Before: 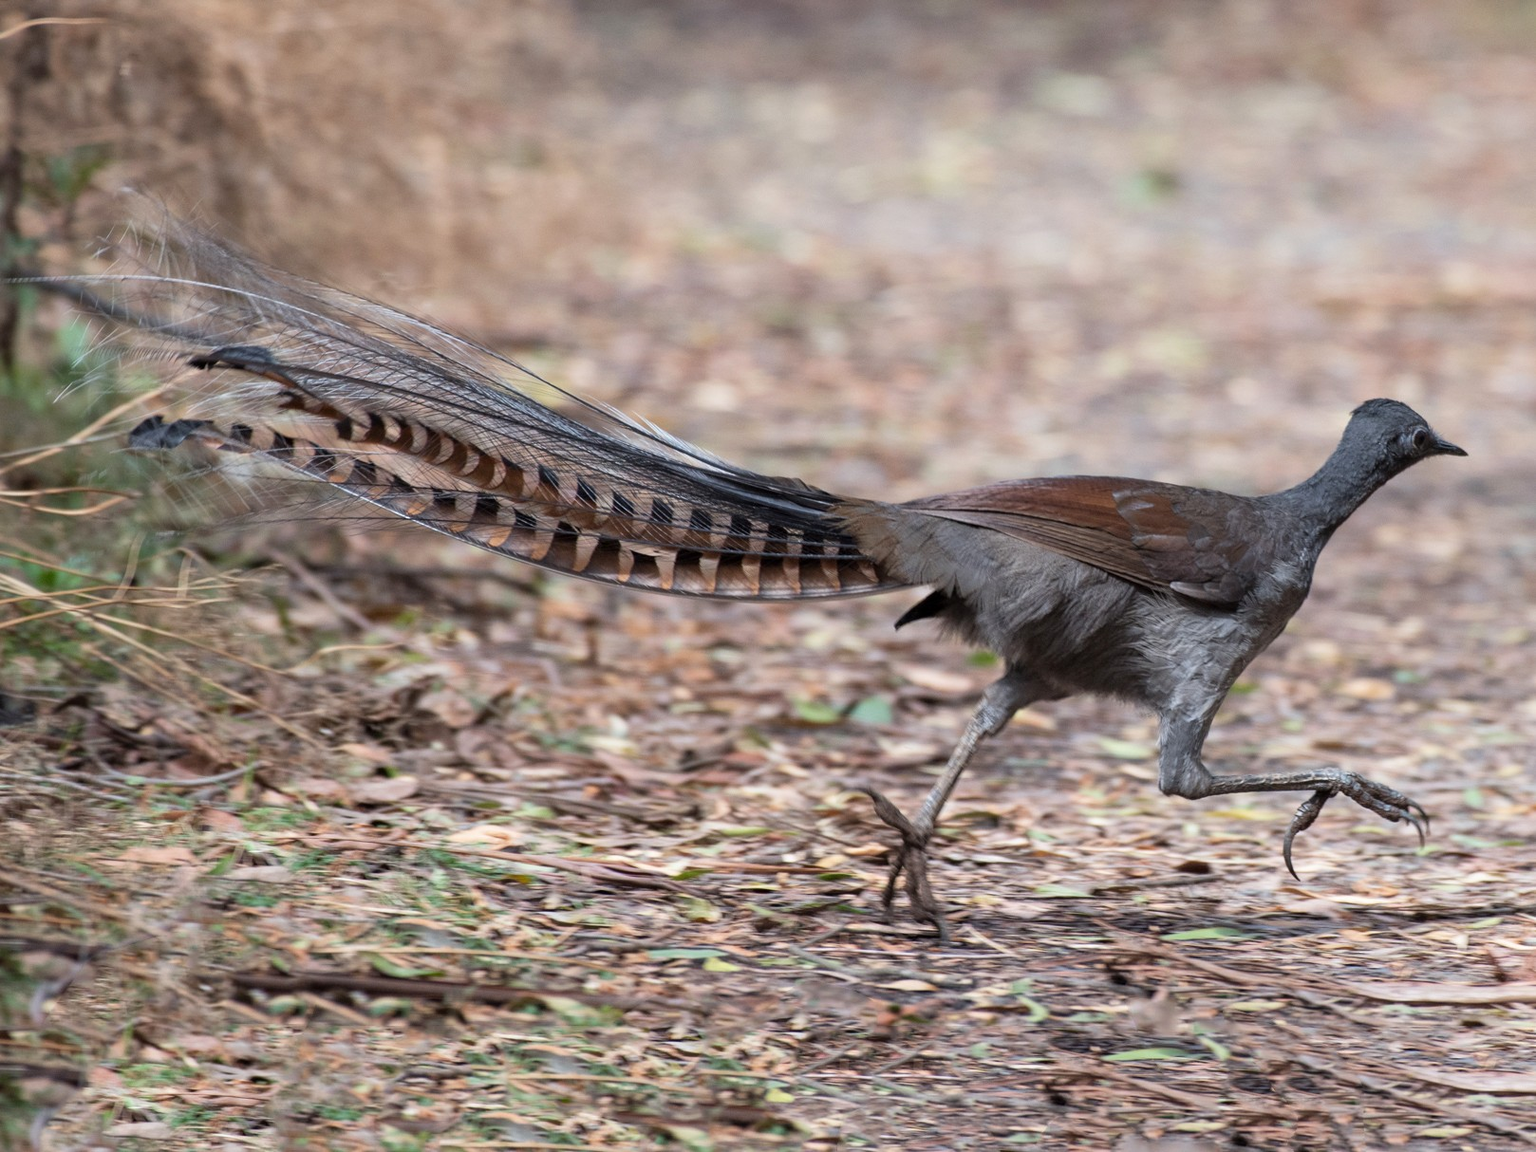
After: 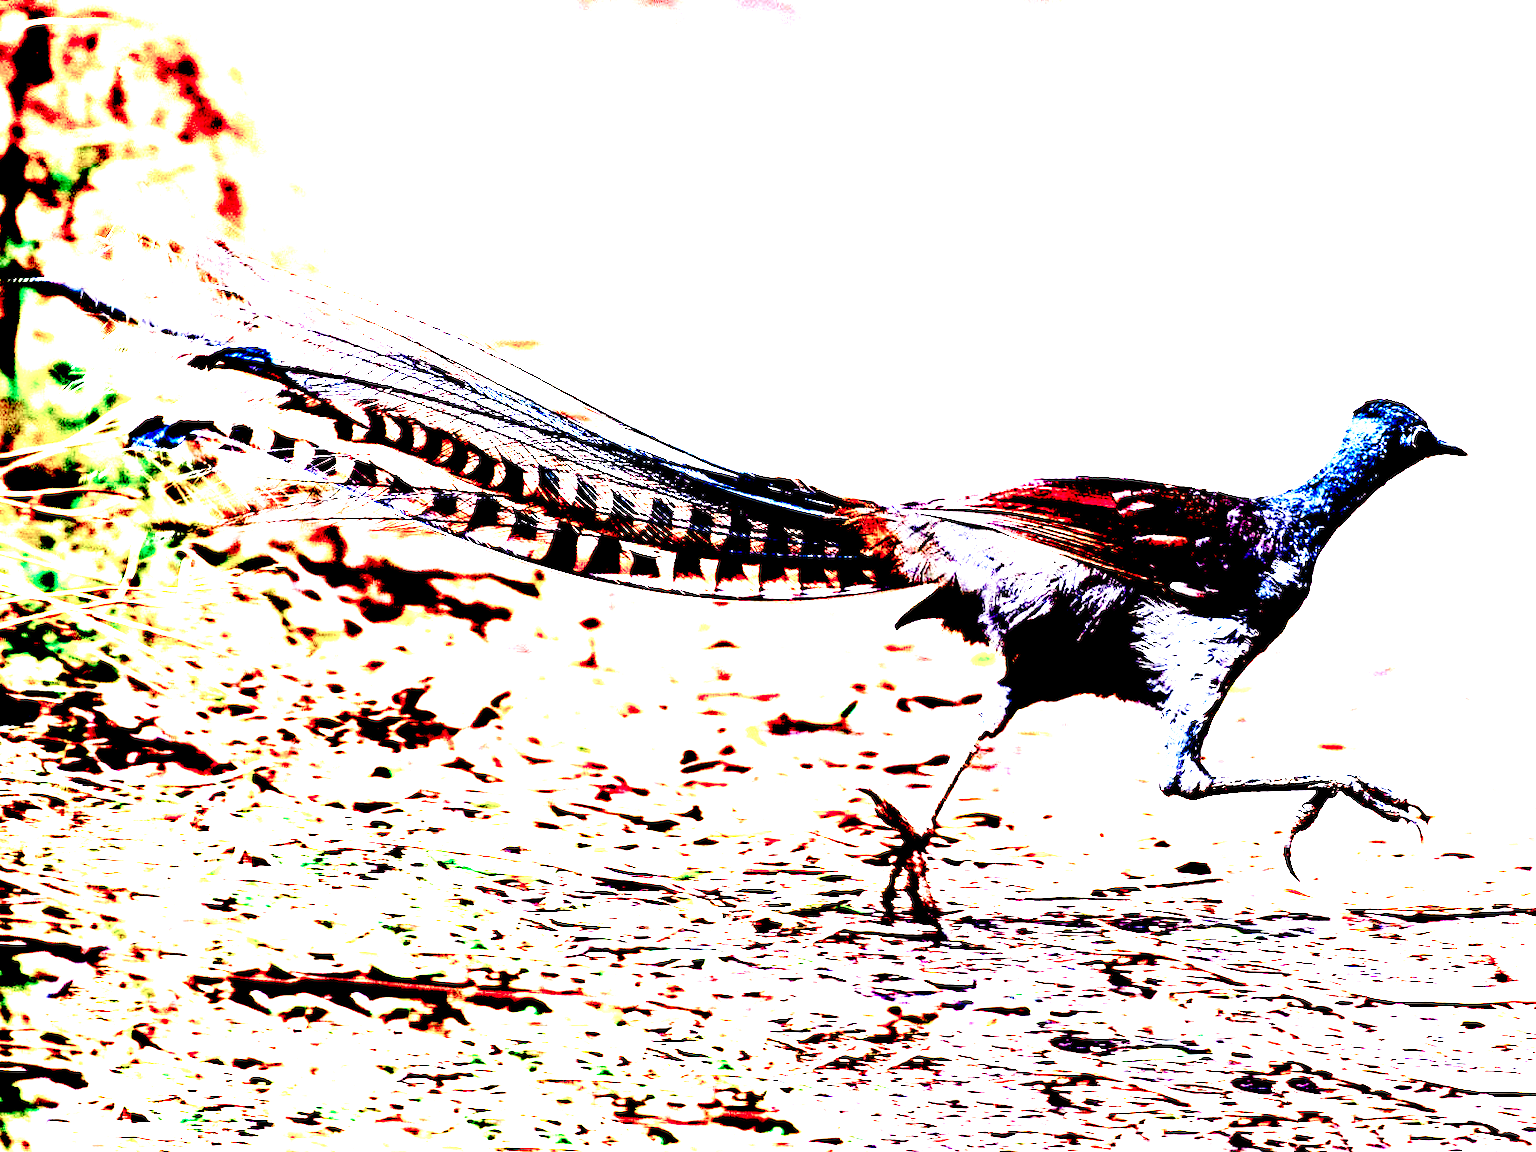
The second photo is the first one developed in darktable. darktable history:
color balance rgb: shadows lift › chroma 1%, shadows lift › hue 113°, highlights gain › chroma 0.2%, highlights gain › hue 333°, perceptual saturation grading › global saturation 20%, perceptual saturation grading › highlights -50%, perceptual saturation grading › shadows 25%, contrast -10%
white balance: emerald 1
tone equalizer: -7 EV 0.15 EV, -6 EV 0.6 EV, -5 EV 1.15 EV, -4 EV 1.33 EV, -3 EV 1.15 EV, -2 EV 0.6 EV, -1 EV 0.15 EV, mask exposure compensation -0.5 EV
exposure: black level correction 0.1, exposure 3 EV, compensate highlight preservation false
